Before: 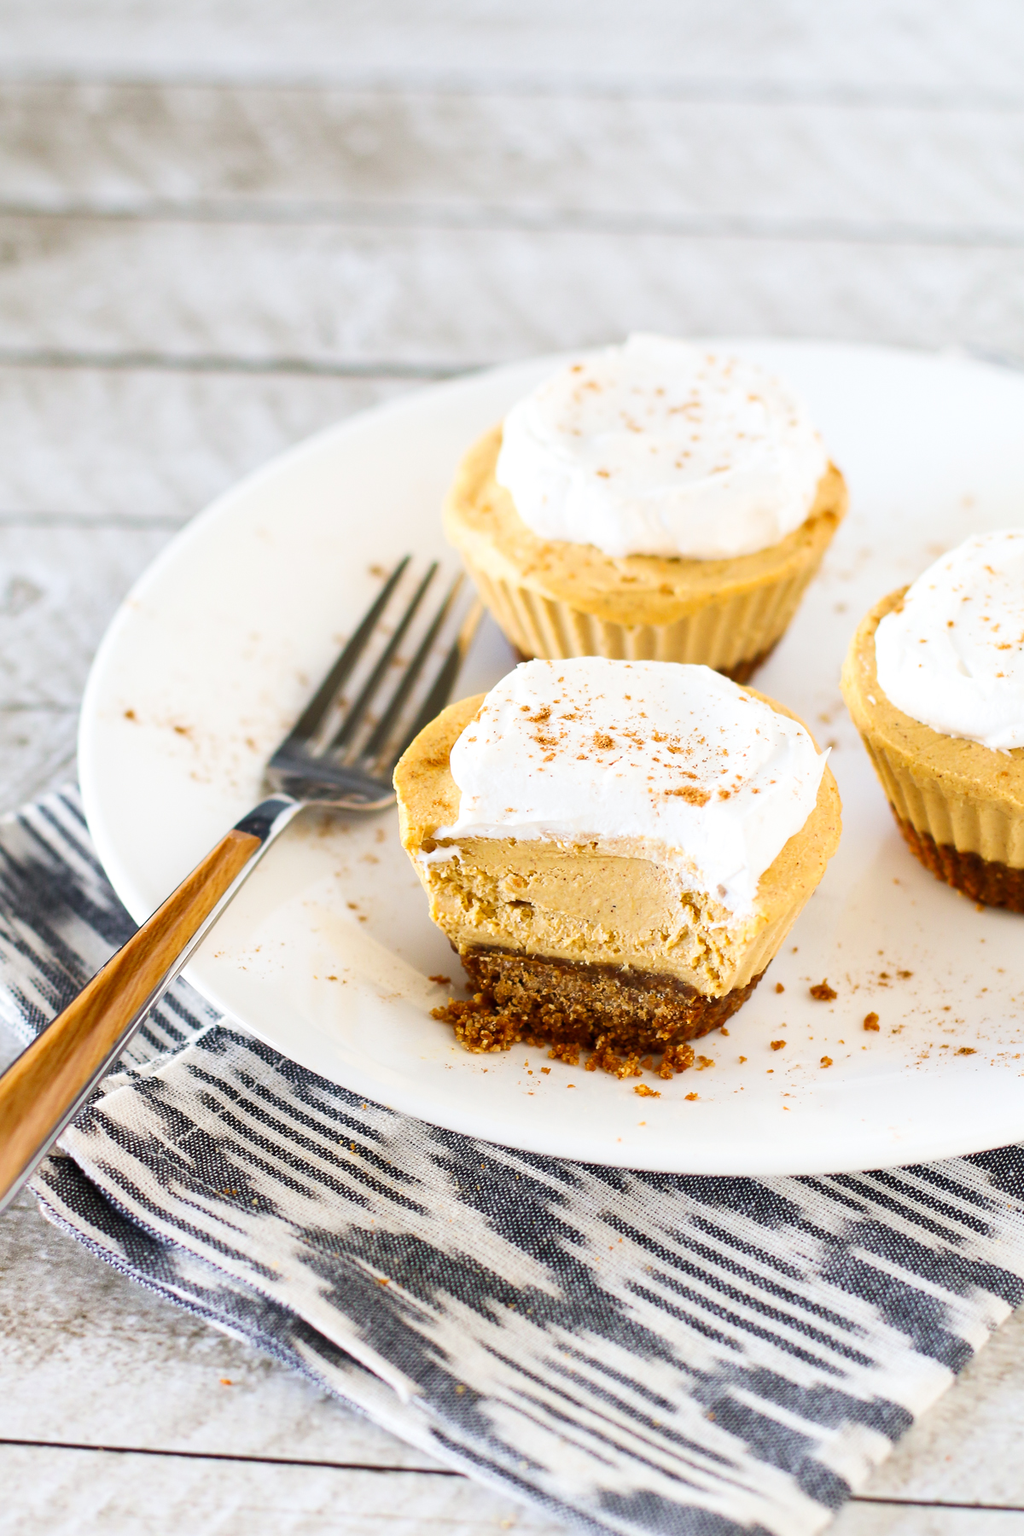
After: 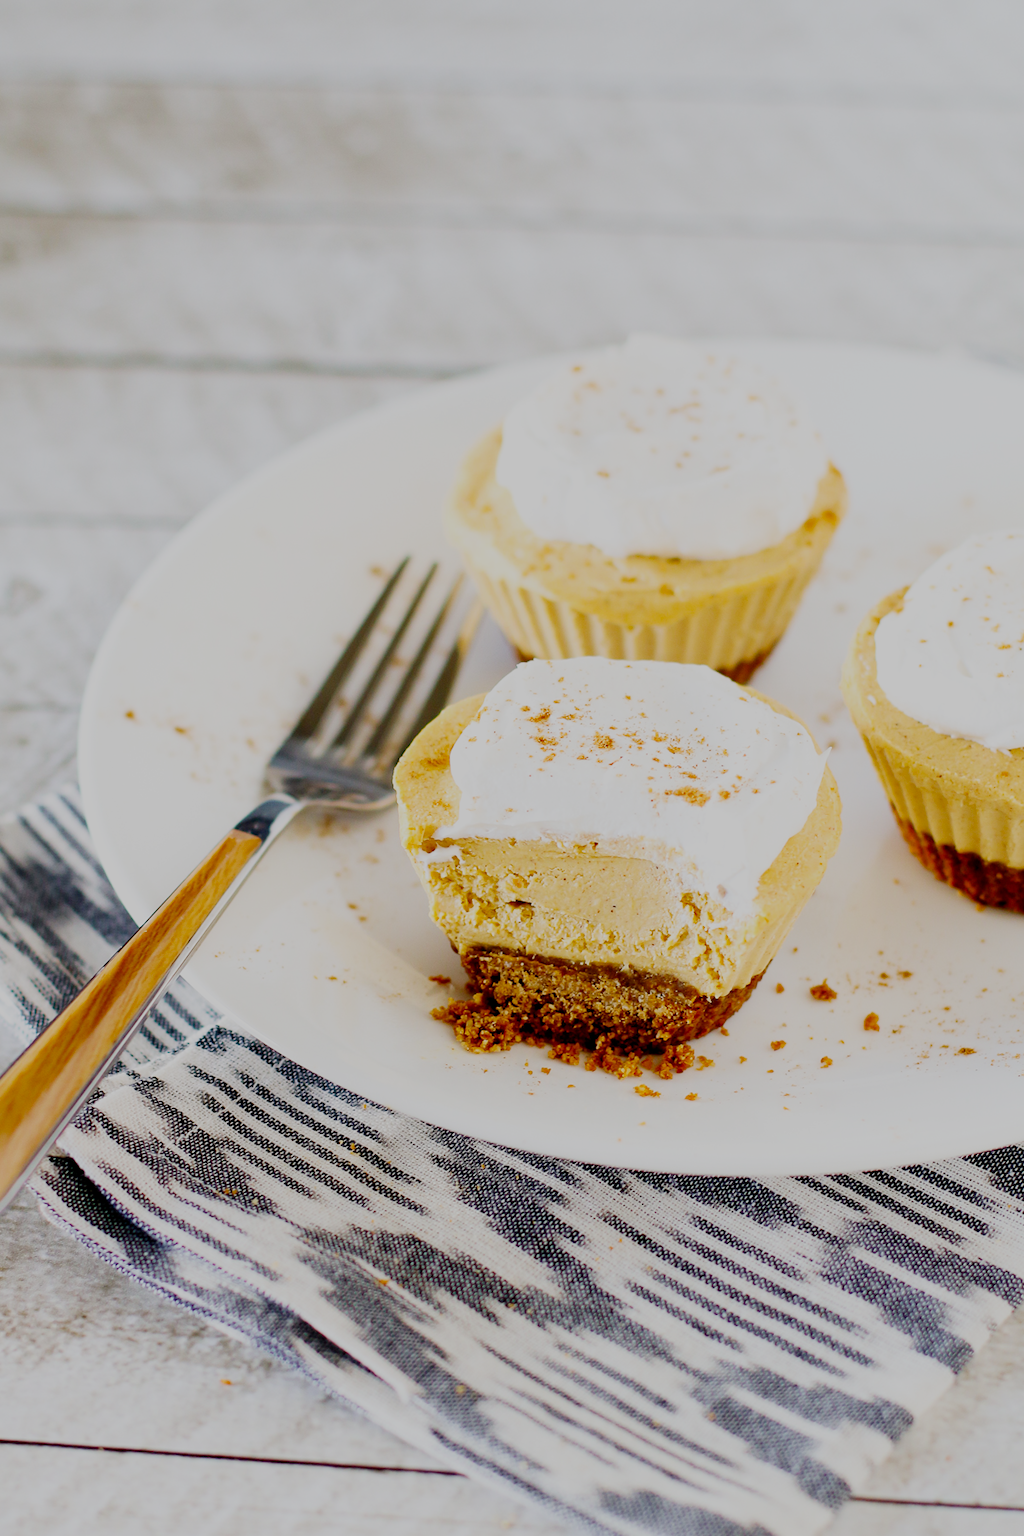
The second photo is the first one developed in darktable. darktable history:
filmic rgb: middle gray luminance 18.11%, black relative exposure -7.55 EV, white relative exposure 8.49 EV, target black luminance 0%, hardness 2.23, latitude 18.76%, contrast 0.869, highlights saturation mix 4.86%, shadows ↔ highlights balance 10.67%, preserve chrominance no, color science v5 (2021)
